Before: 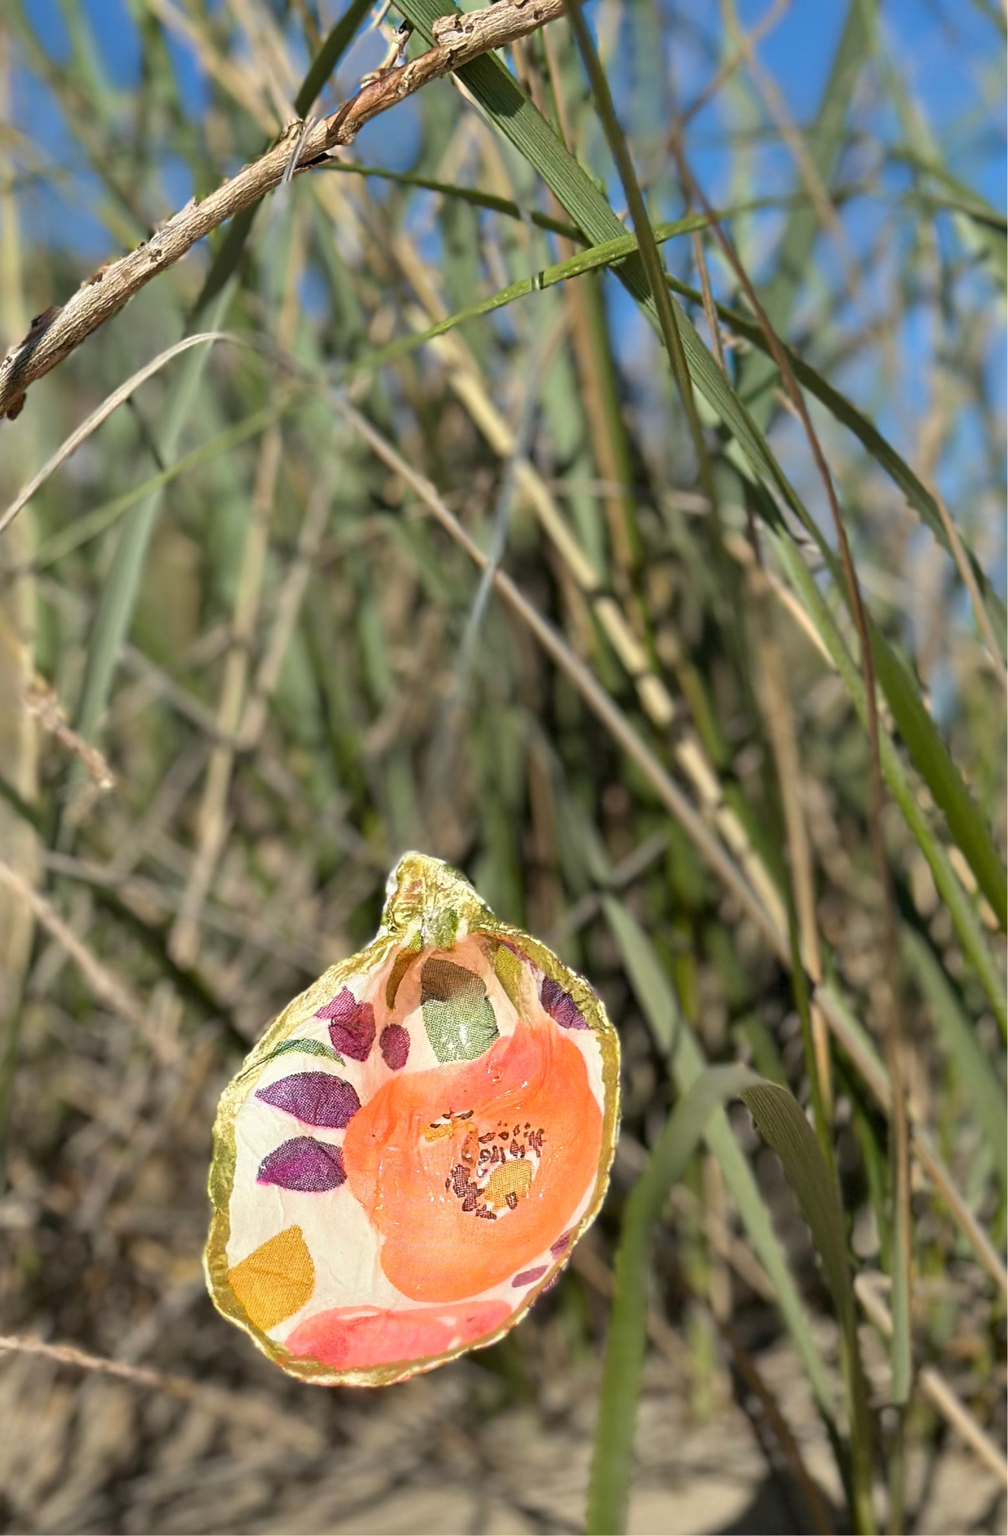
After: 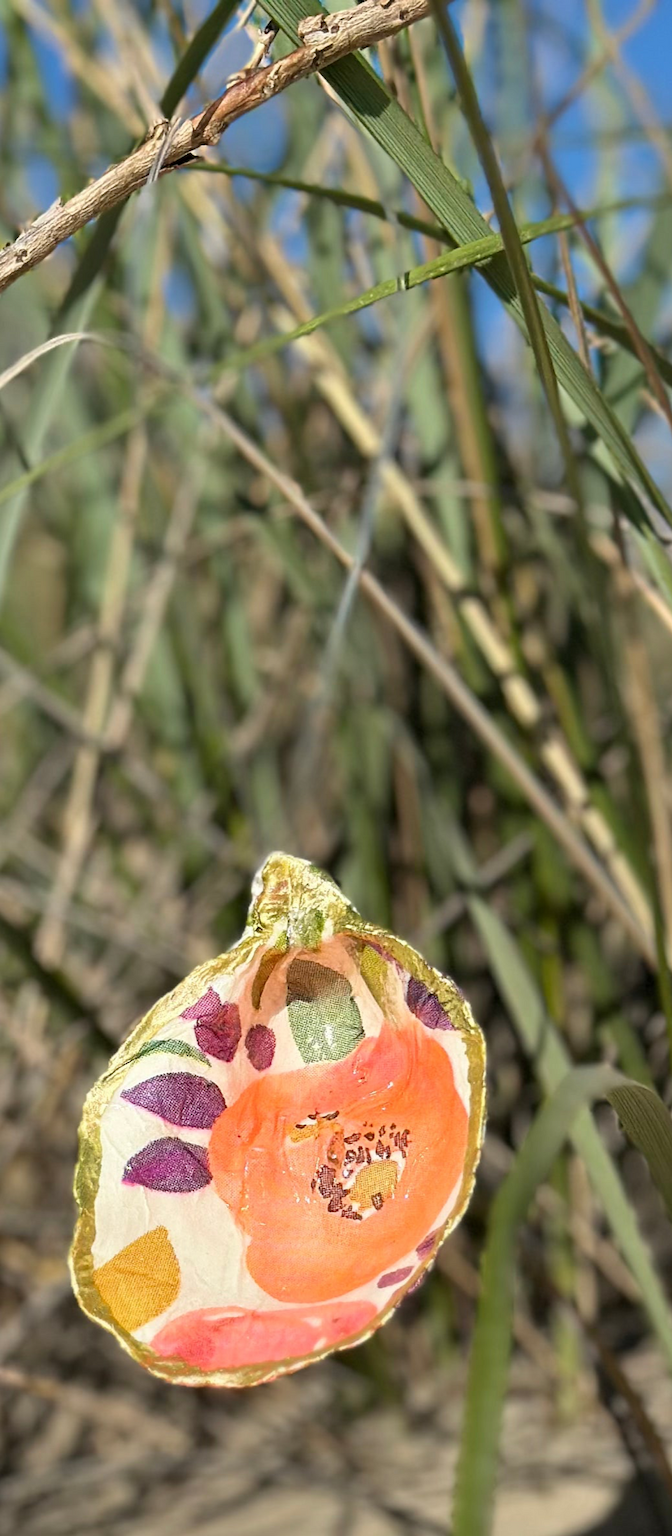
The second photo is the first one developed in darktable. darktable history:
crop and rotate: left 13.394%, right 19.88%
